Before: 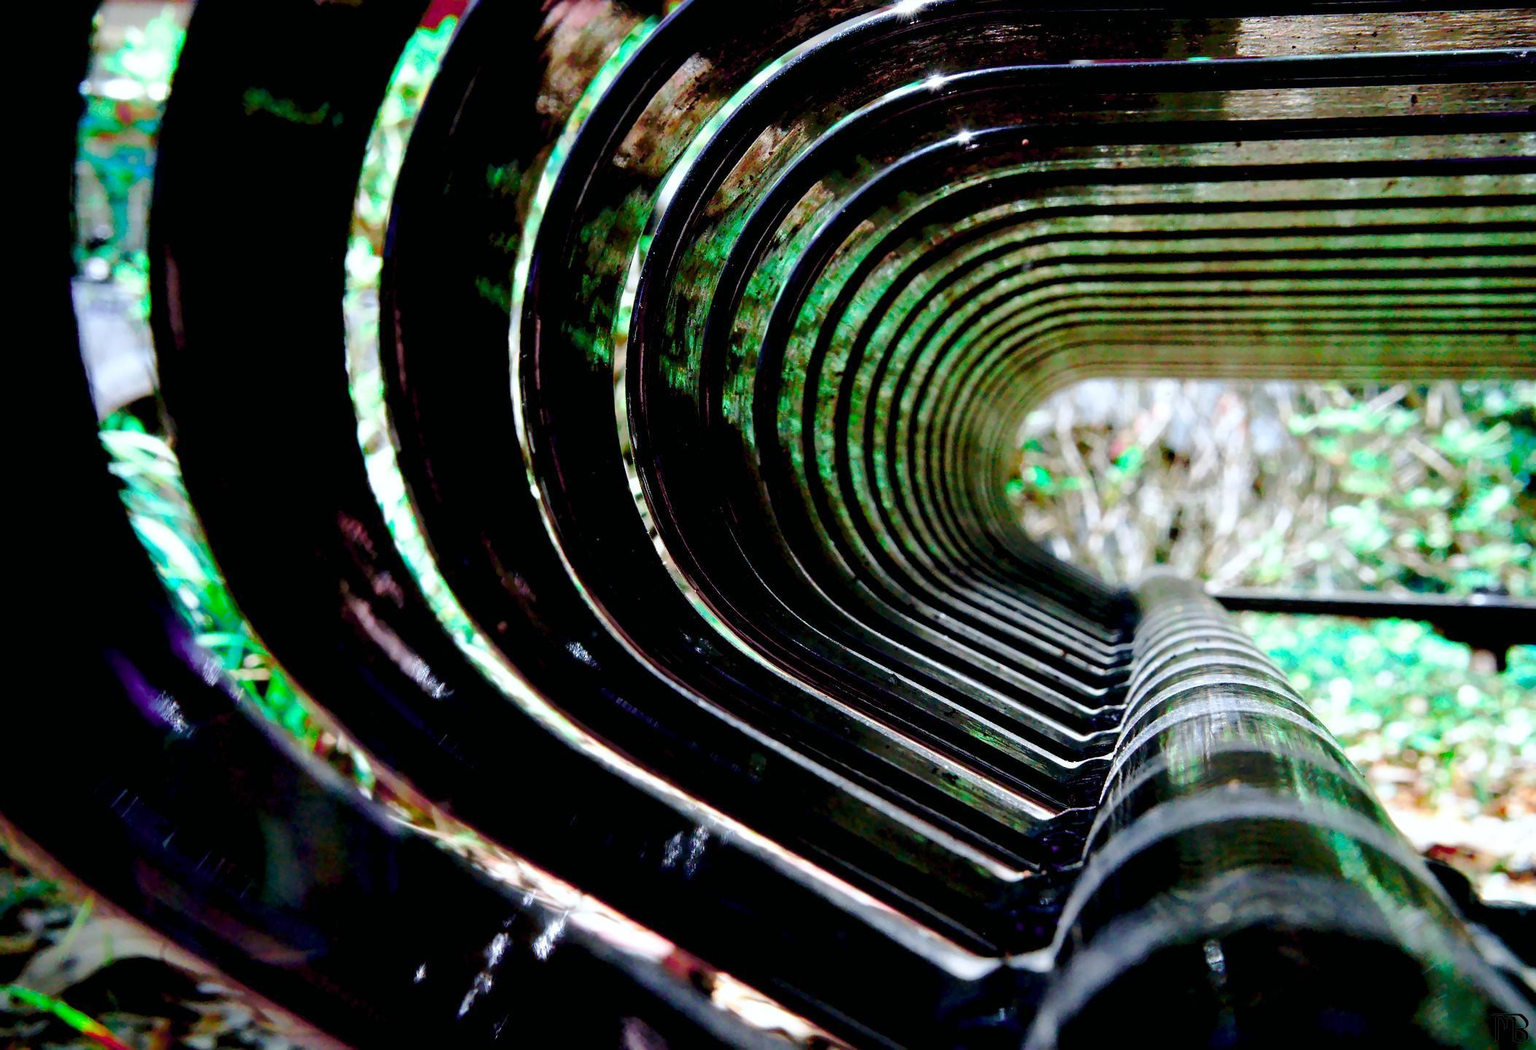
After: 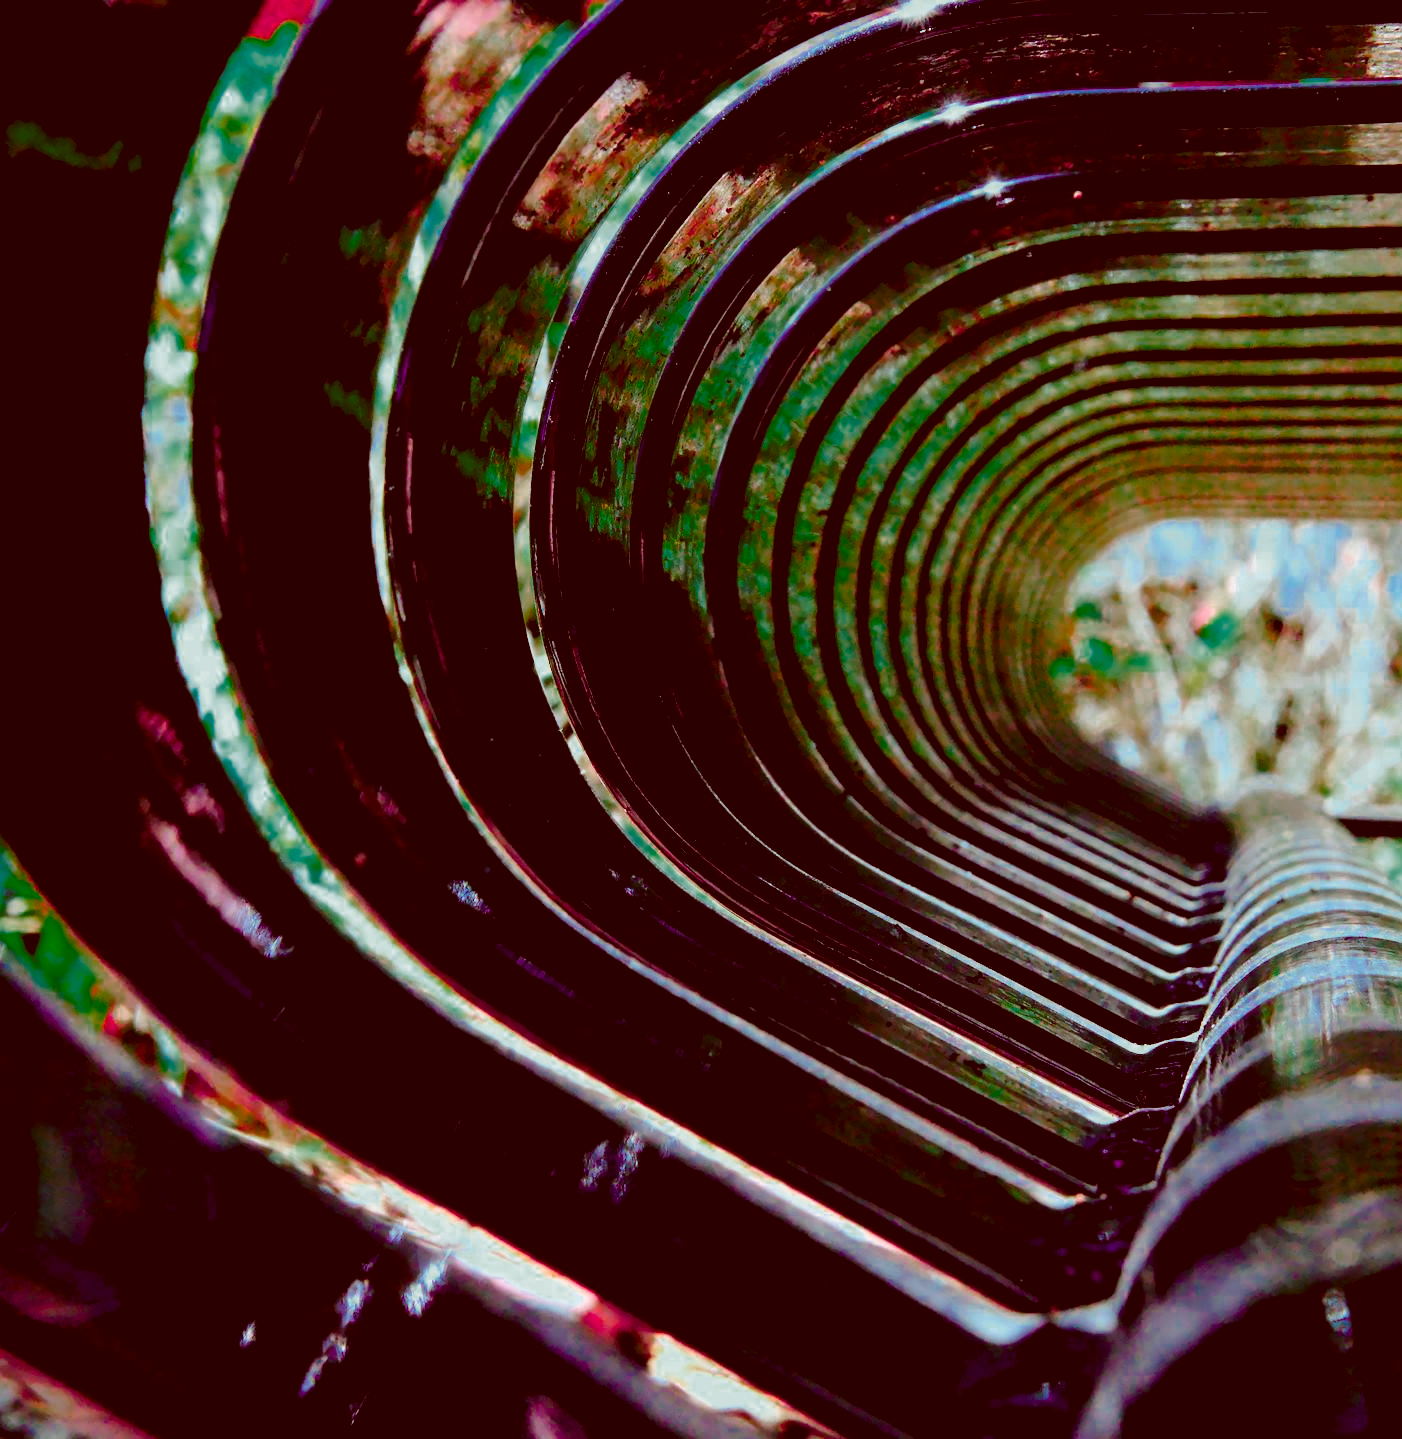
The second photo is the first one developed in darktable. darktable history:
color zones: curves: ch0 [(0, 0.553) (0.123, 0.58) (0.23, 0.419) (0.468, 0.155) (0.605, 0.132) (0.723, 0.063) (0.833, 0.172) (0.921, 0.468)]; ch1 [(0.025, 0.645) (0.229, 0.584) (0.326, 0.551) (0.537, 0.446) (0.599, 0.911) (0.708, 1) (0.805, 0.944)]; ch2 [(0.086, 0.468) (0.254, 0.464) (0.638, 0.564) (0.702, 0.592) (0.768, 0.564)]
crop and rotate: left 15.588%, right 17.802%
color correction: highlights a* -7.18, highlights b* -0.149, shadows a* 20.2, shadows b* 11.94
